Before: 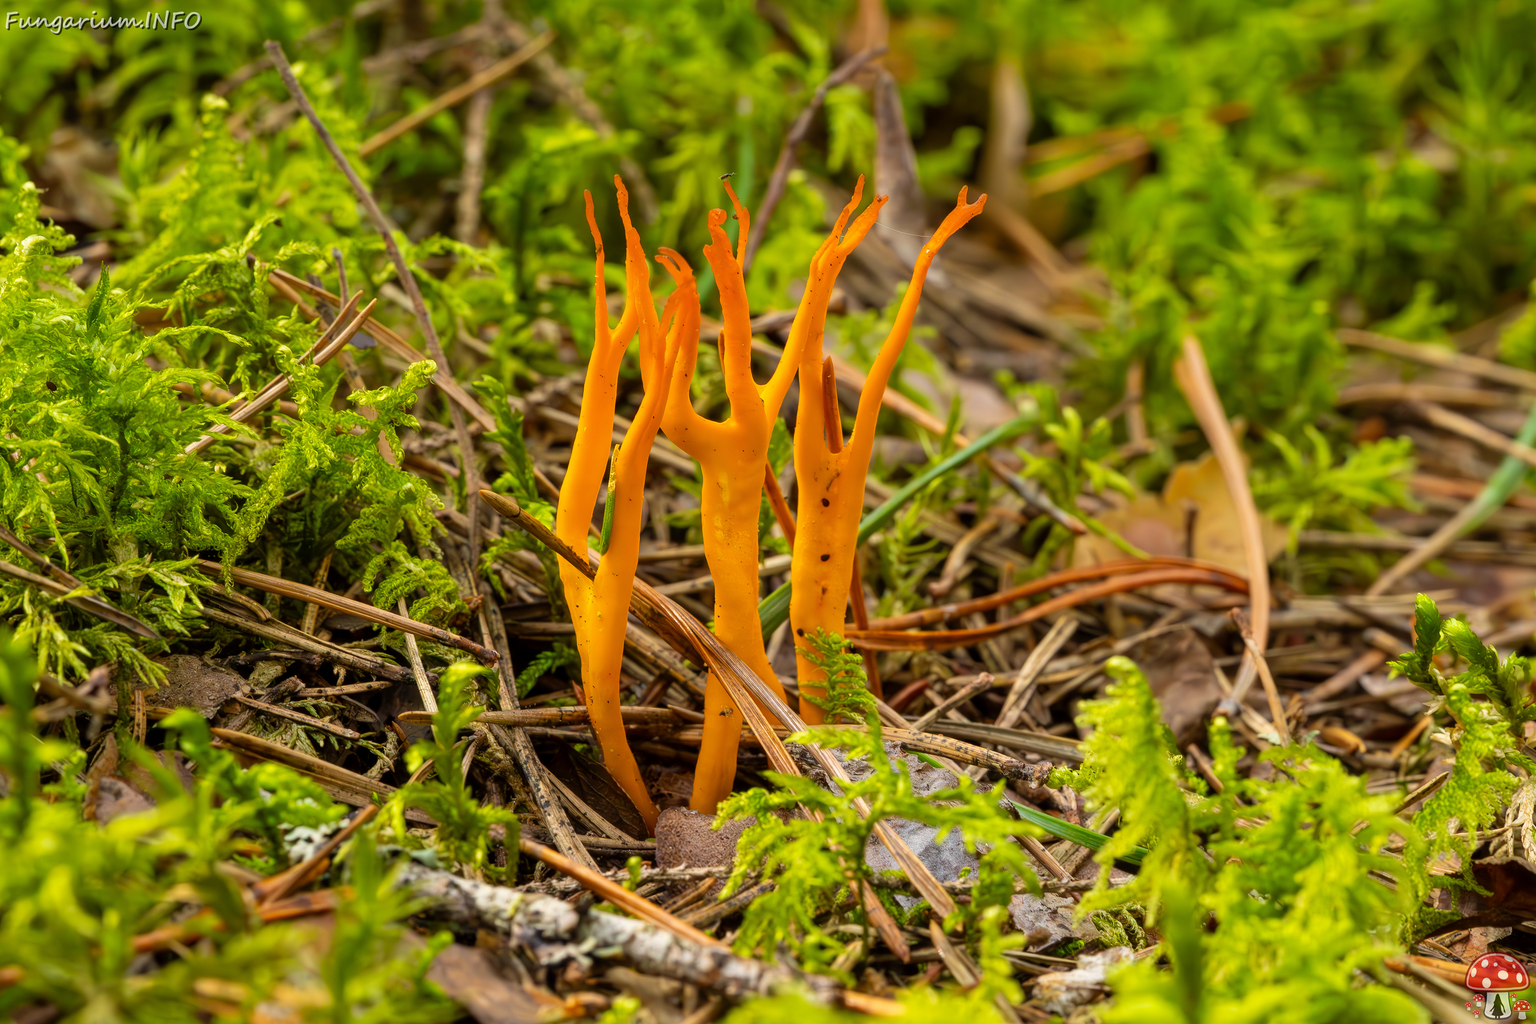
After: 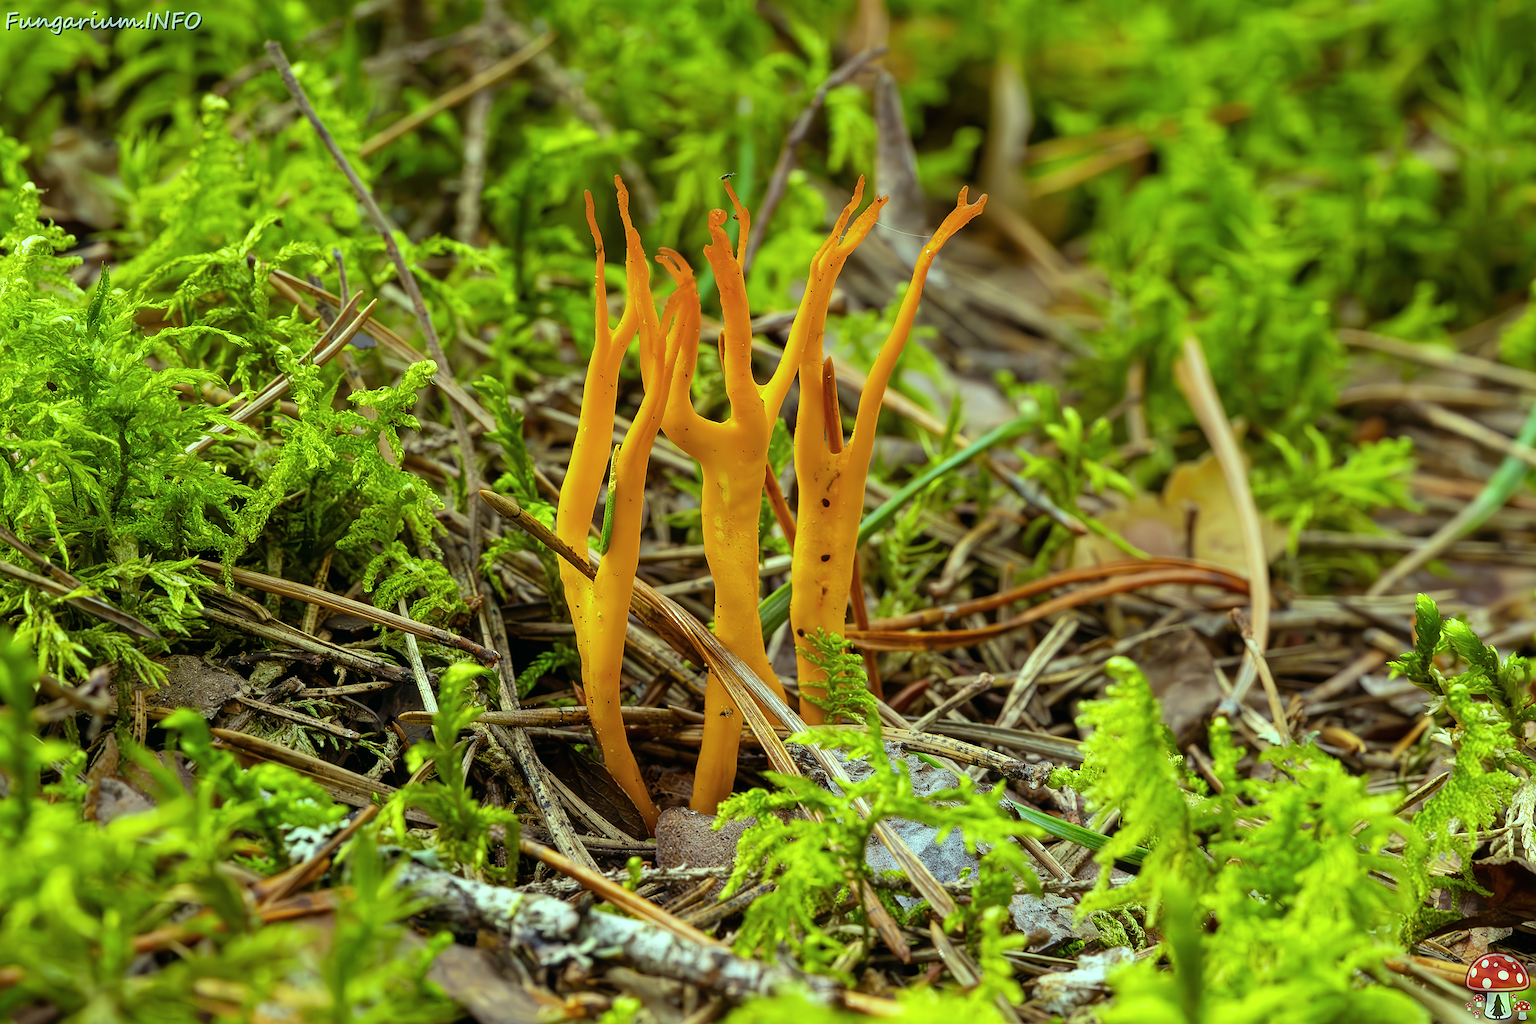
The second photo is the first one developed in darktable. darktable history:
color balance rgb: perceptual saturation grading › global saturation -1%
color balance: mode lift, gamma, gain (sRGB), lift [0.997, 0.979, 1.021, 1.011], gamma [1, 1.084, 0.916, 0.998], gain [1, 0.87, 1.13, 1.101], contrast 4.55%, contrast fulcrum 38.24%, output saturation 104.09%
sharpen: on, module defaults
tone equalizer: on, module defaults
